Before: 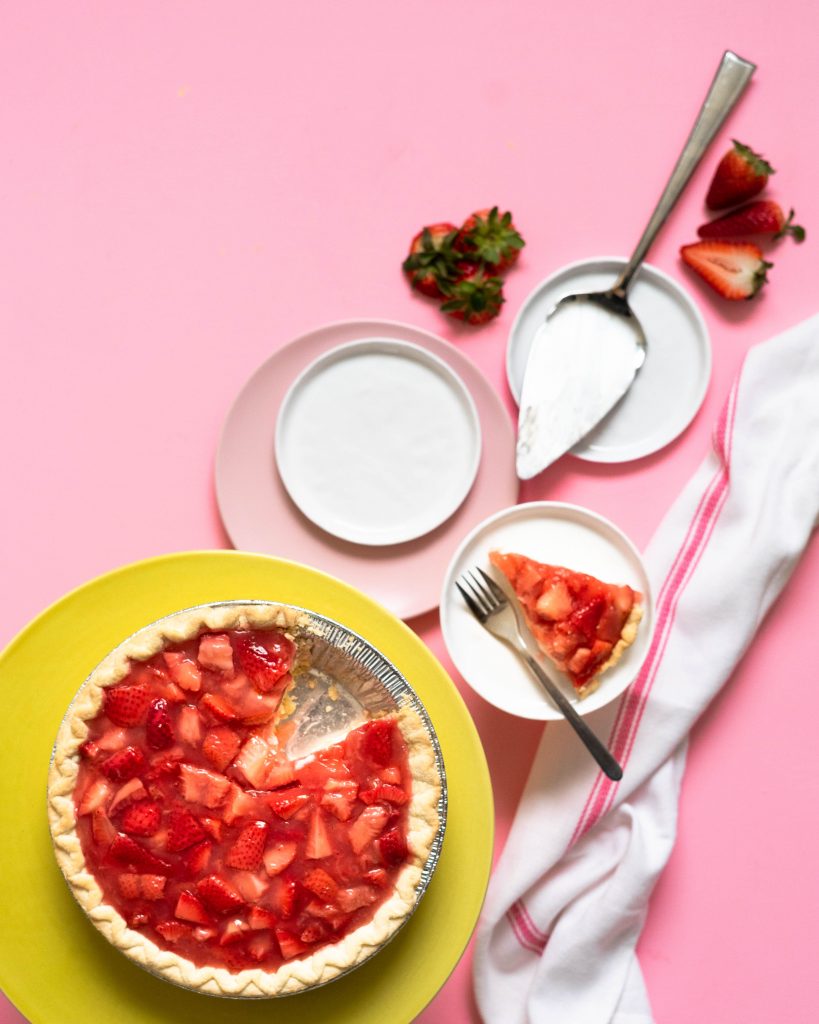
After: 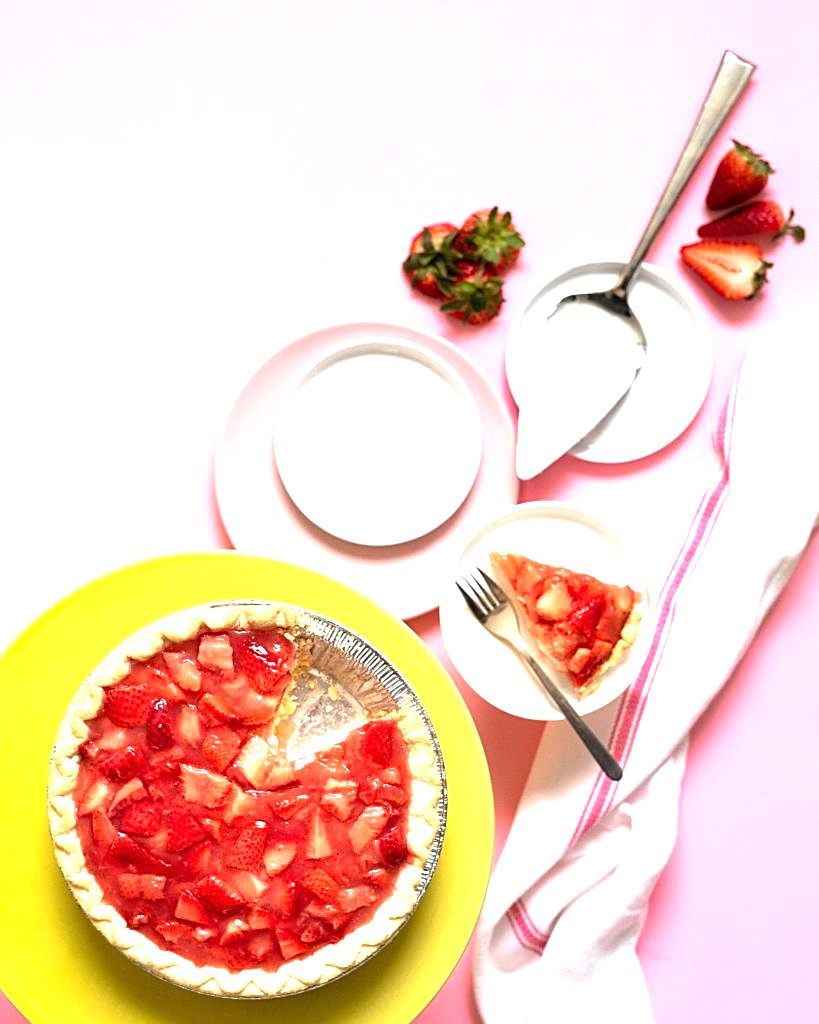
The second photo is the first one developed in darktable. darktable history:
sharpen: on, module defaults
exposure: exposure 1 EV, compensate exposure bias true, compensate highlight preservation false
tone equalizer: on, module defaults
